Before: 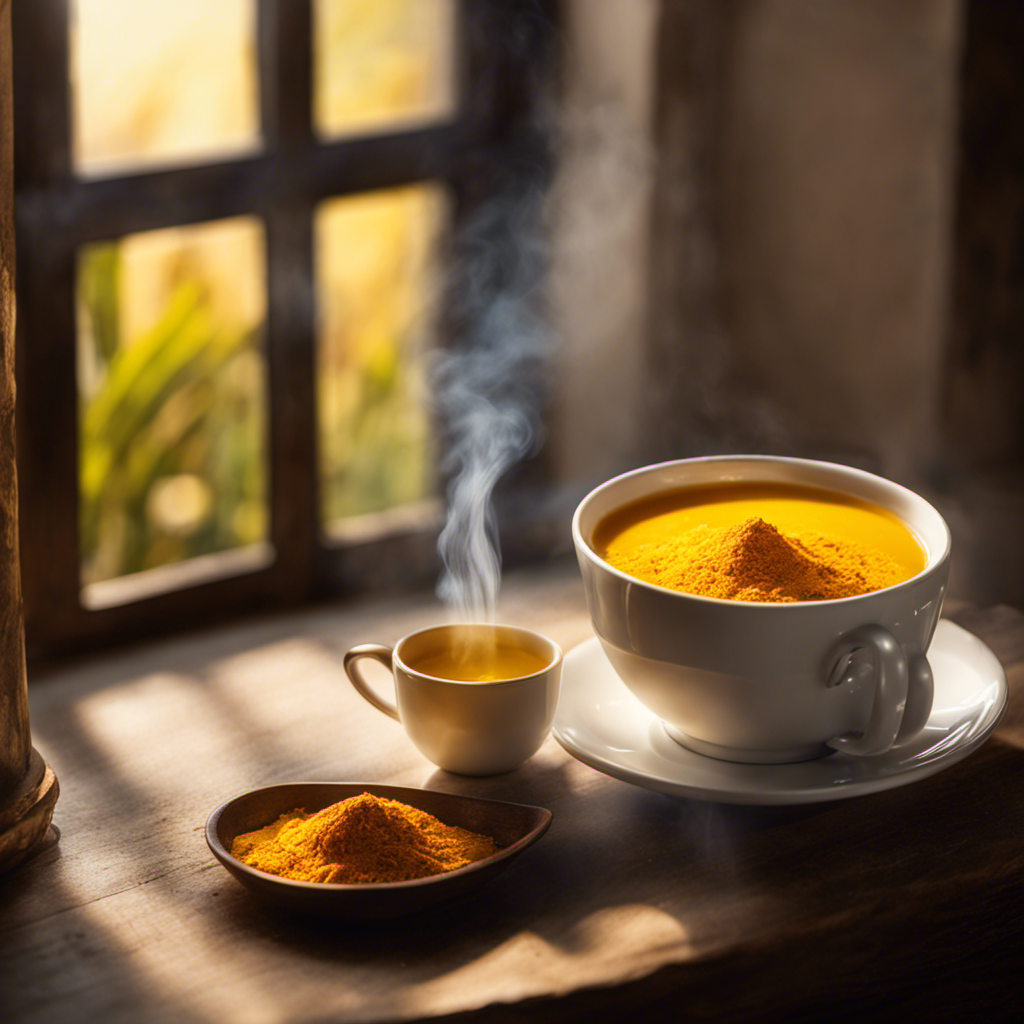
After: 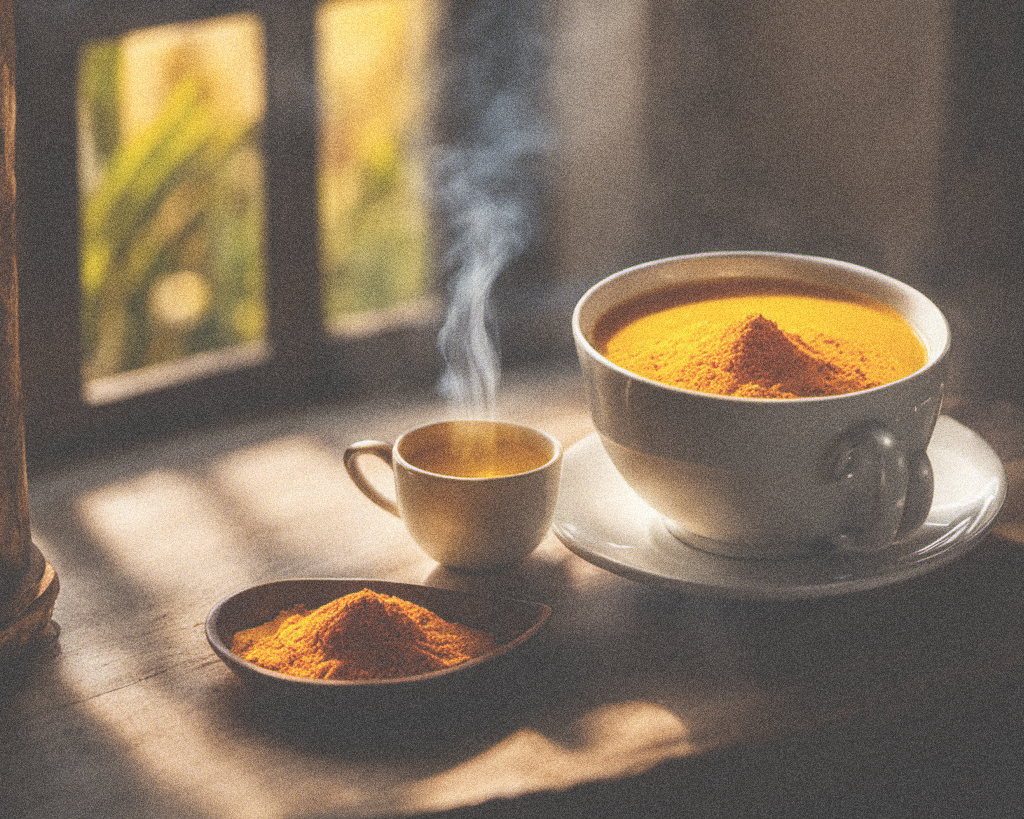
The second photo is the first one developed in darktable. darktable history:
crop and rotate: top 19.998%
white balance: emerald 1
exposure: black level correction -0.062, exposure -0.05 EV, compensate highlight preservation false
grain: coarseness 14.49 ISO, strength 48.04%, mid-tones bias 35%
